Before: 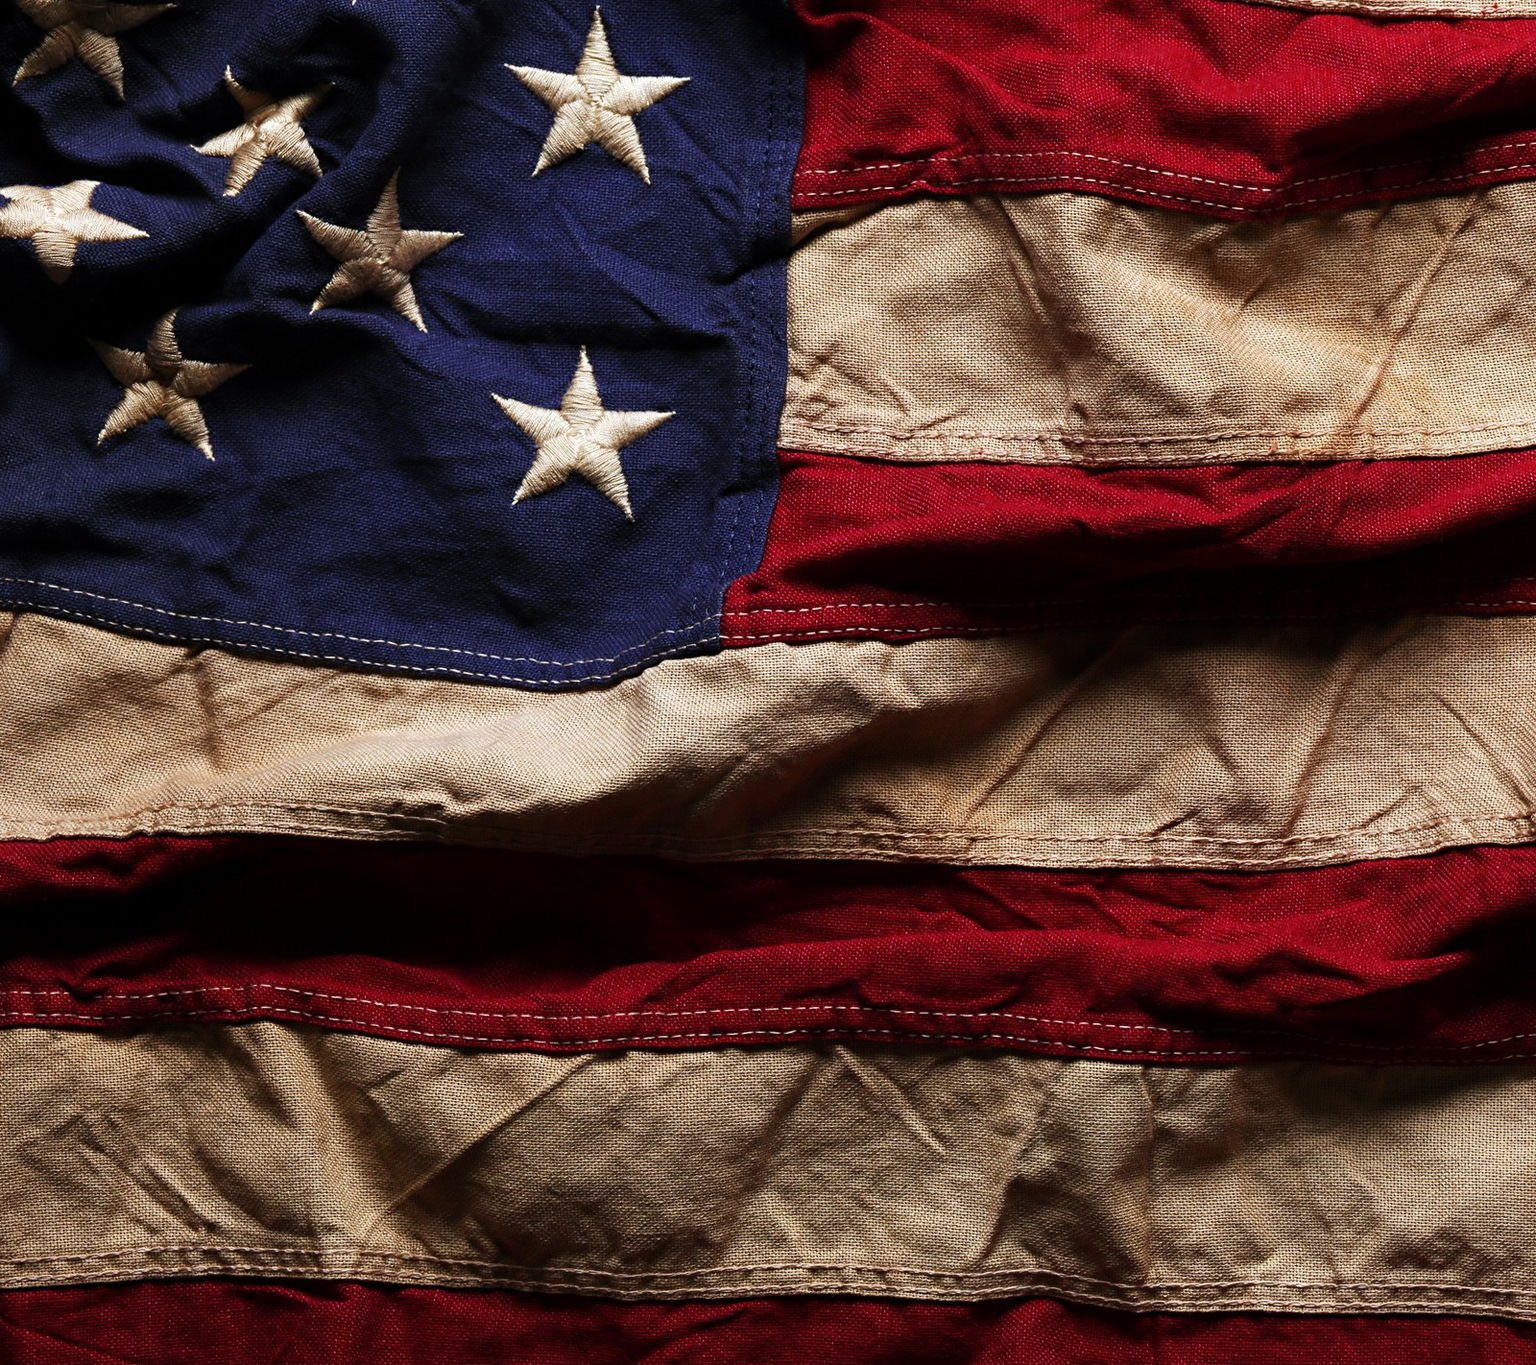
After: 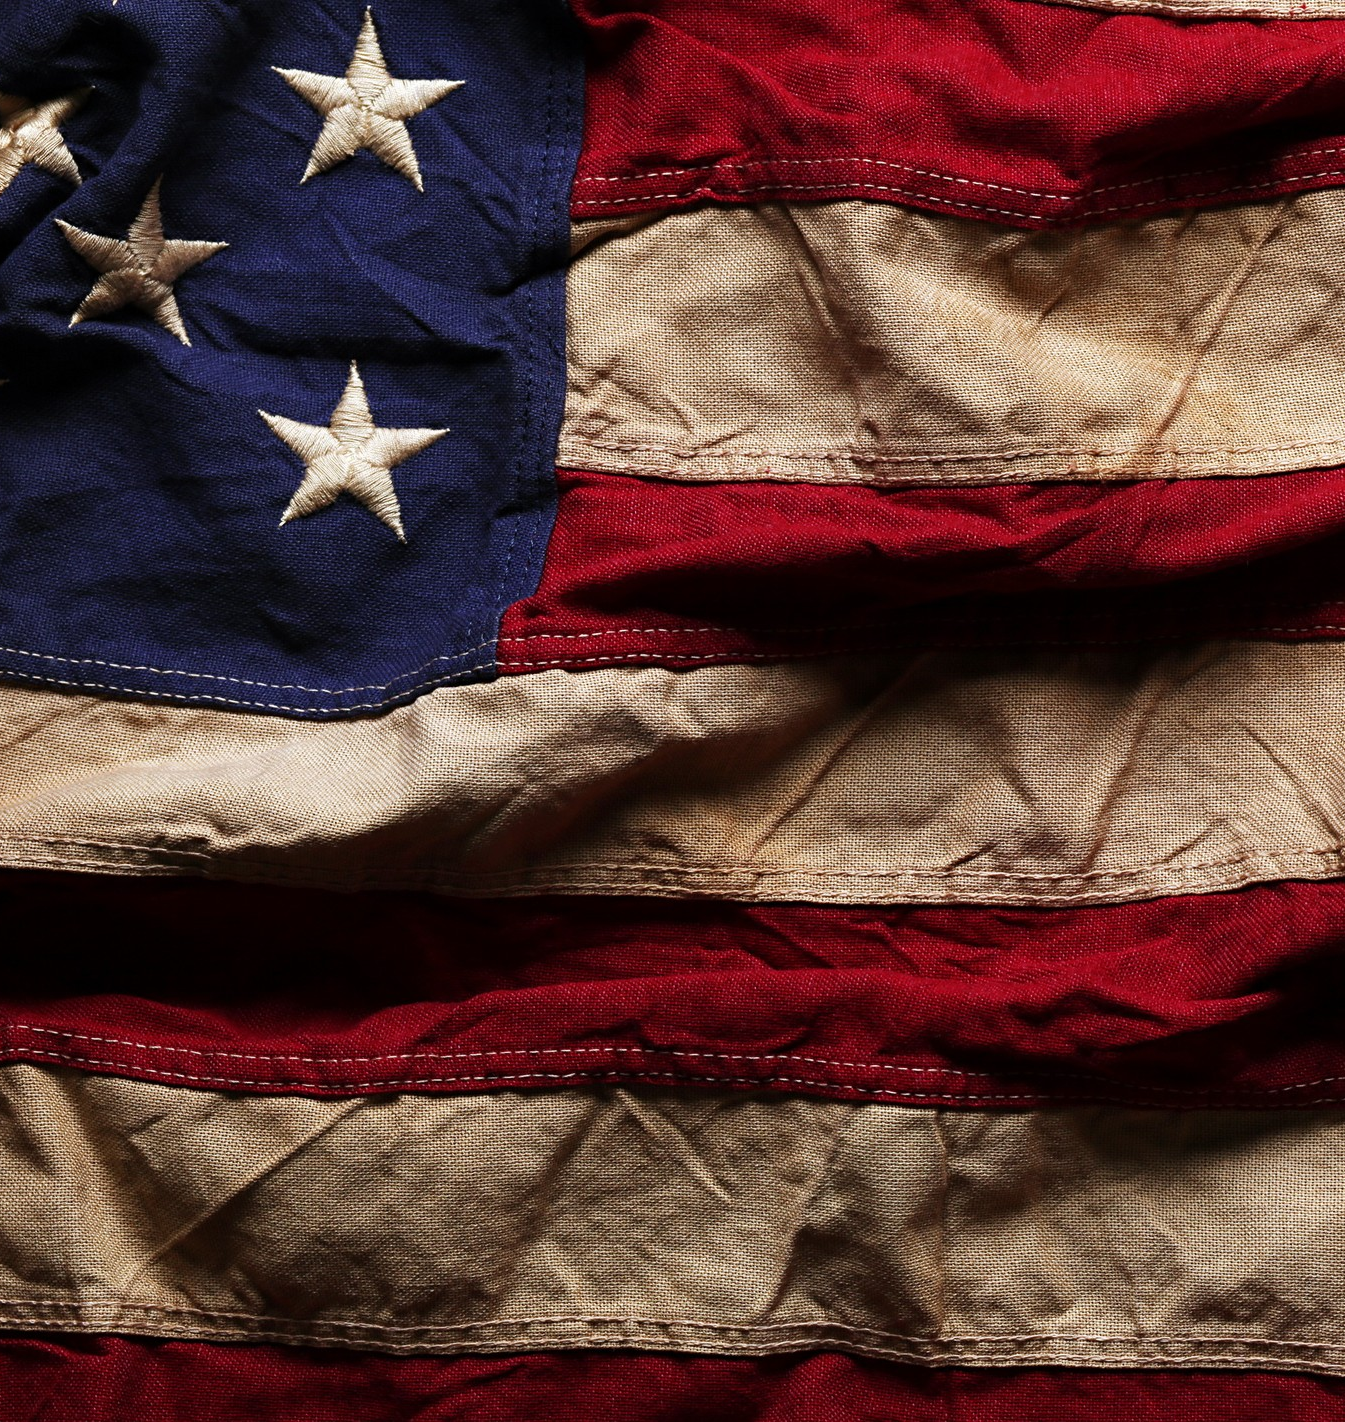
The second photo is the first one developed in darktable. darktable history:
crop: left 15.935%
